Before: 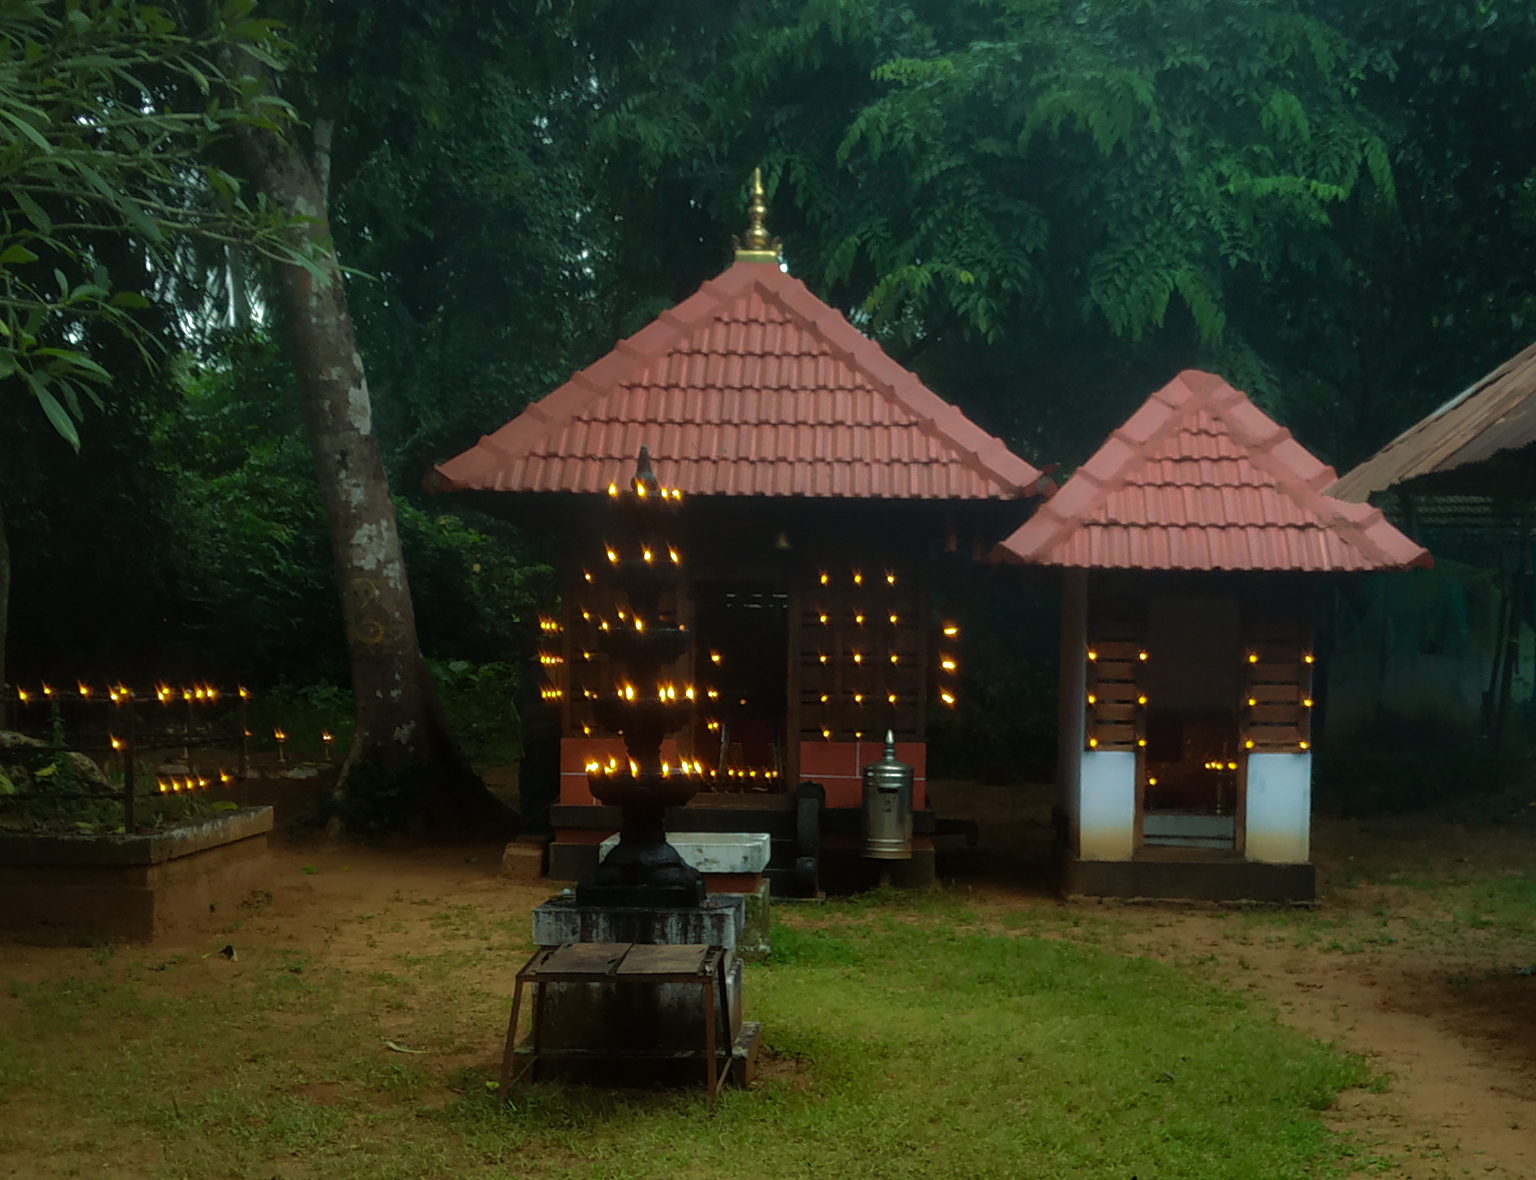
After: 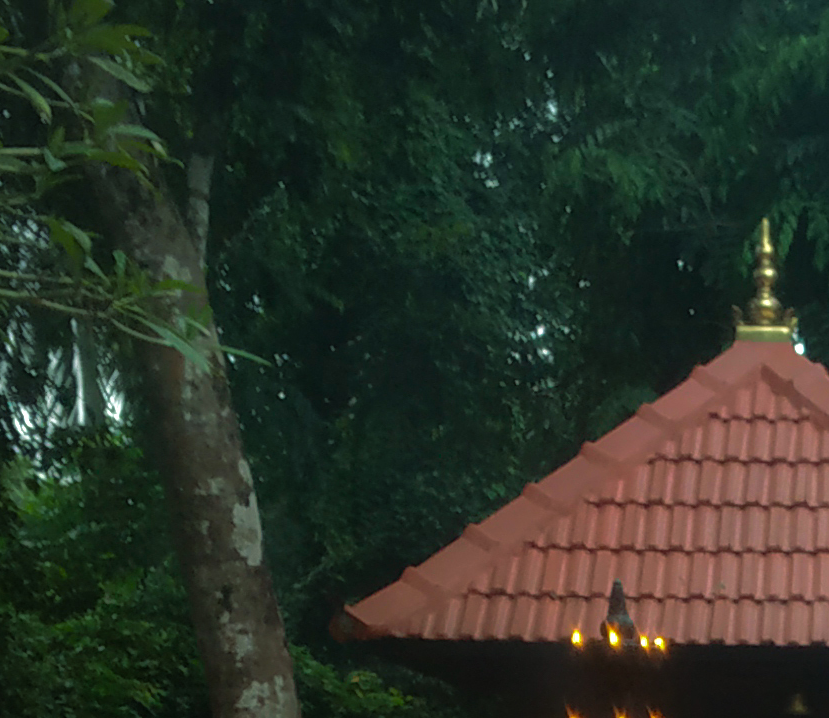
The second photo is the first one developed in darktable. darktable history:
crop and rotate: left 11.096%, top 0.062%, right 47.444%, bottom 53.169%
